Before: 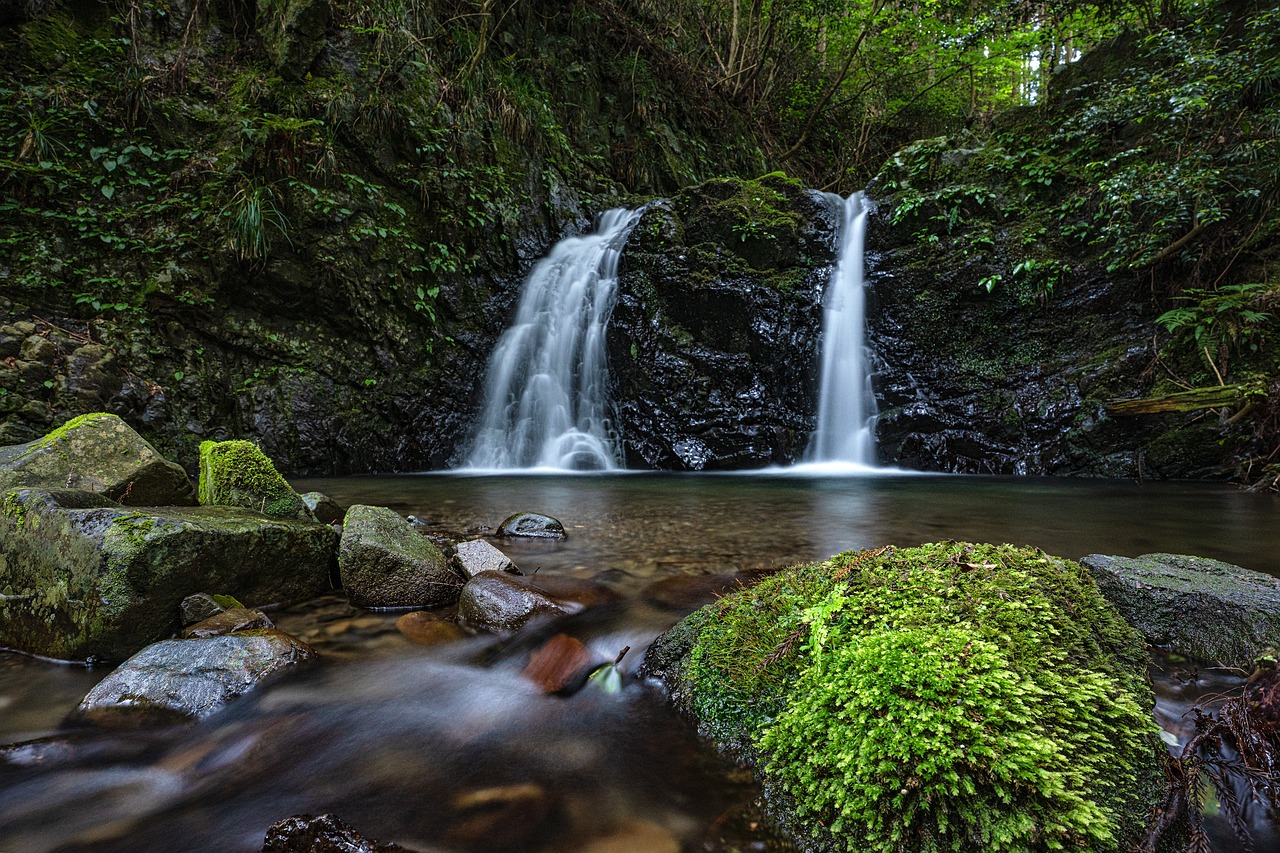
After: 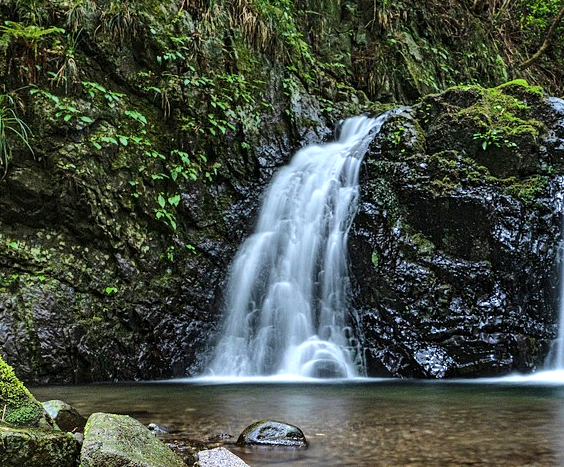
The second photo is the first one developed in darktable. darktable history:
exposure: black level correction 0.001, exposure 0.5 EV, compensate exposure bias true, compensate highlight preservation false
crop: left 20.248%, top 10.86%, right 35.675%, bottom 34.321%
shadows and highlights: shadows 60, soften with gaussian
white balance: emerald 1
